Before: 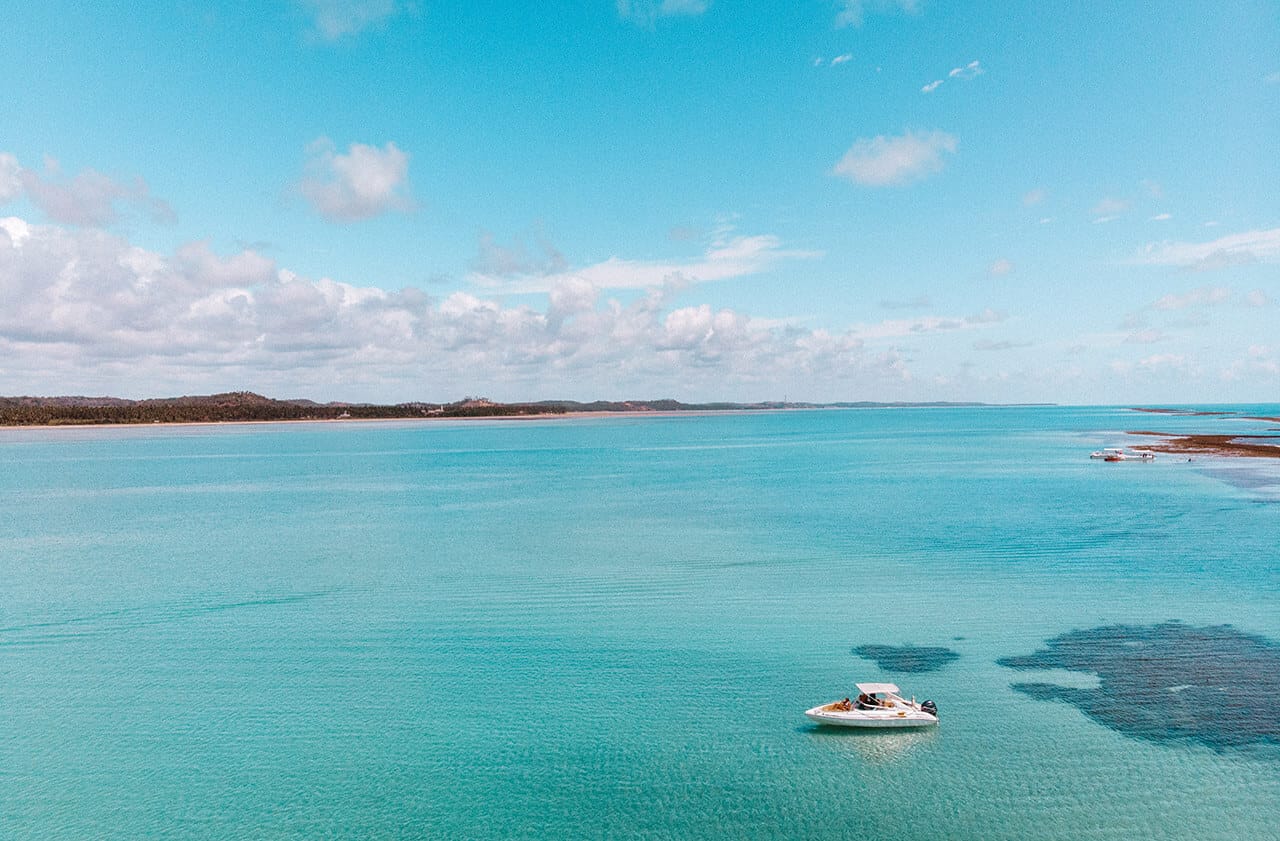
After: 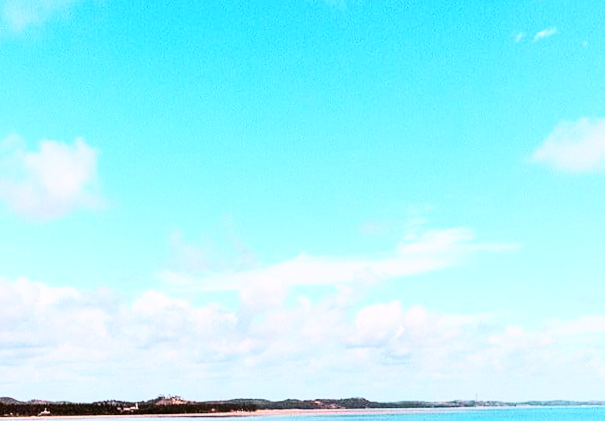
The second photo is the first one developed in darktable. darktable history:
contrast brightness saturation: contrast 0.4, brightness 0.05, saturation 0.25
filmic rgb: white relative exposure 2.45 EV, hardness 6.33
rotate and perspective: rotation 0.062°, lens shift (vertical) 0.115, lens shift (horizontal) -0.133, crop left 0.047, crop right 0.94, crop top 0.061, crop bottom 0.94
crop: left 19.556%, right 30.401%, bottom 46.458%
